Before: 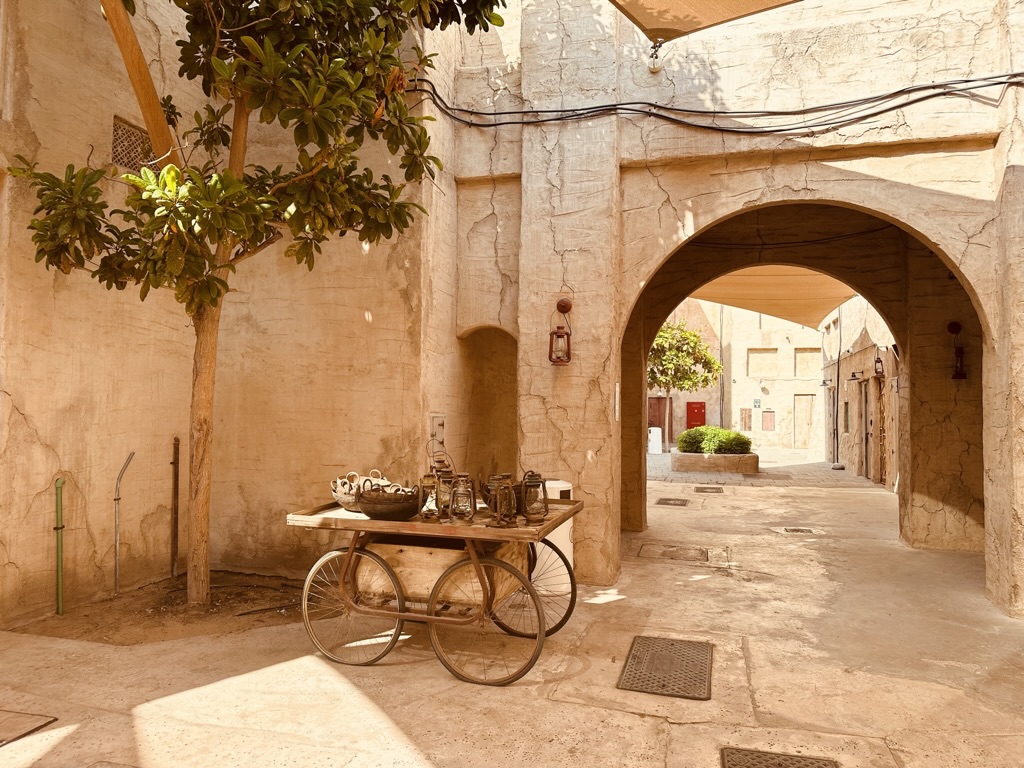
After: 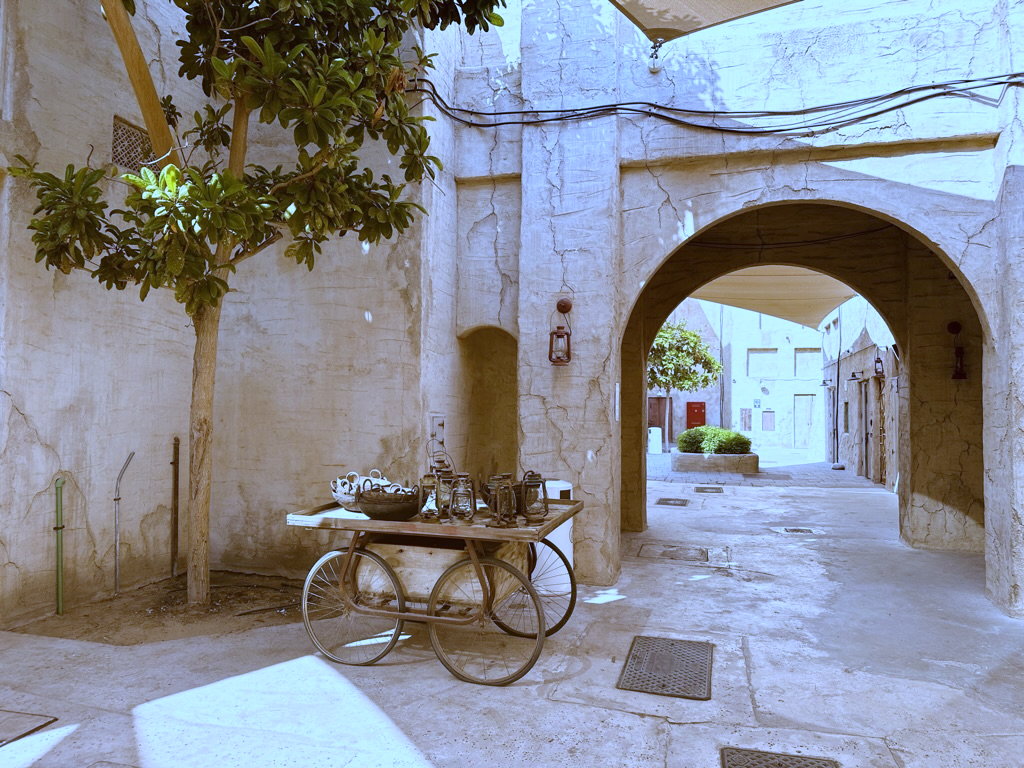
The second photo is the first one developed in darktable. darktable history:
white balance: red 0.766, blue 1.537
color balance: mode lift, gamma, gain (sRGB)
